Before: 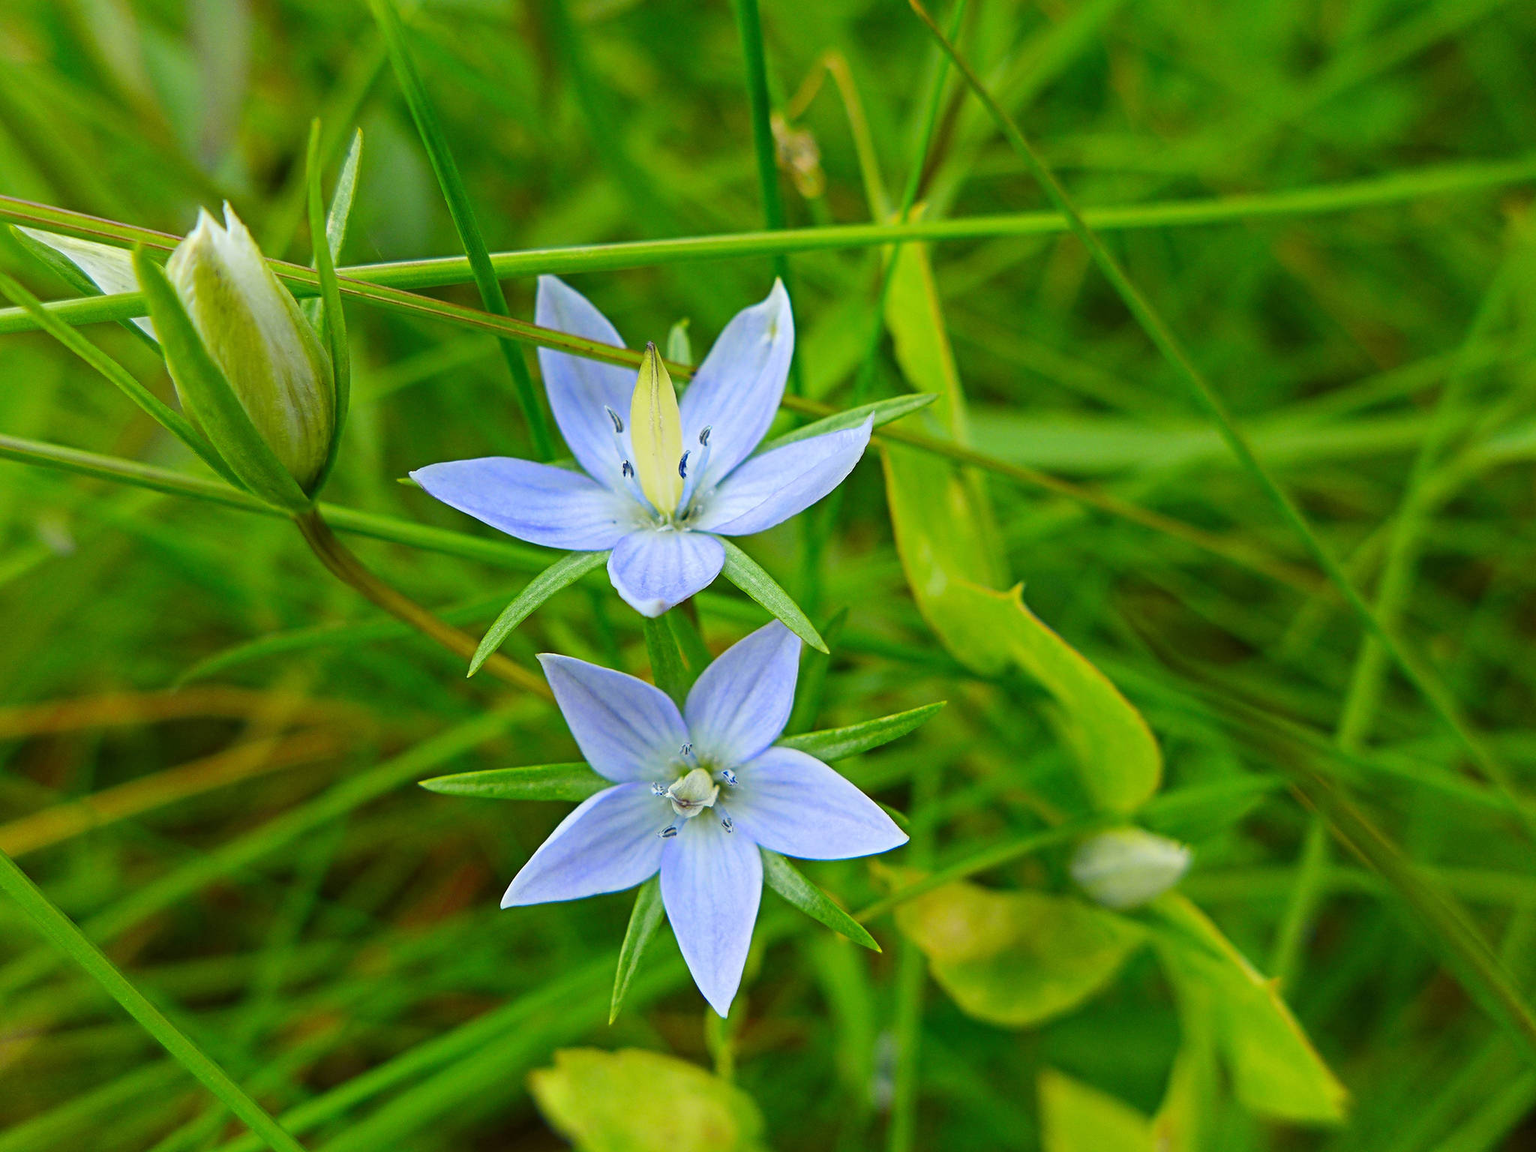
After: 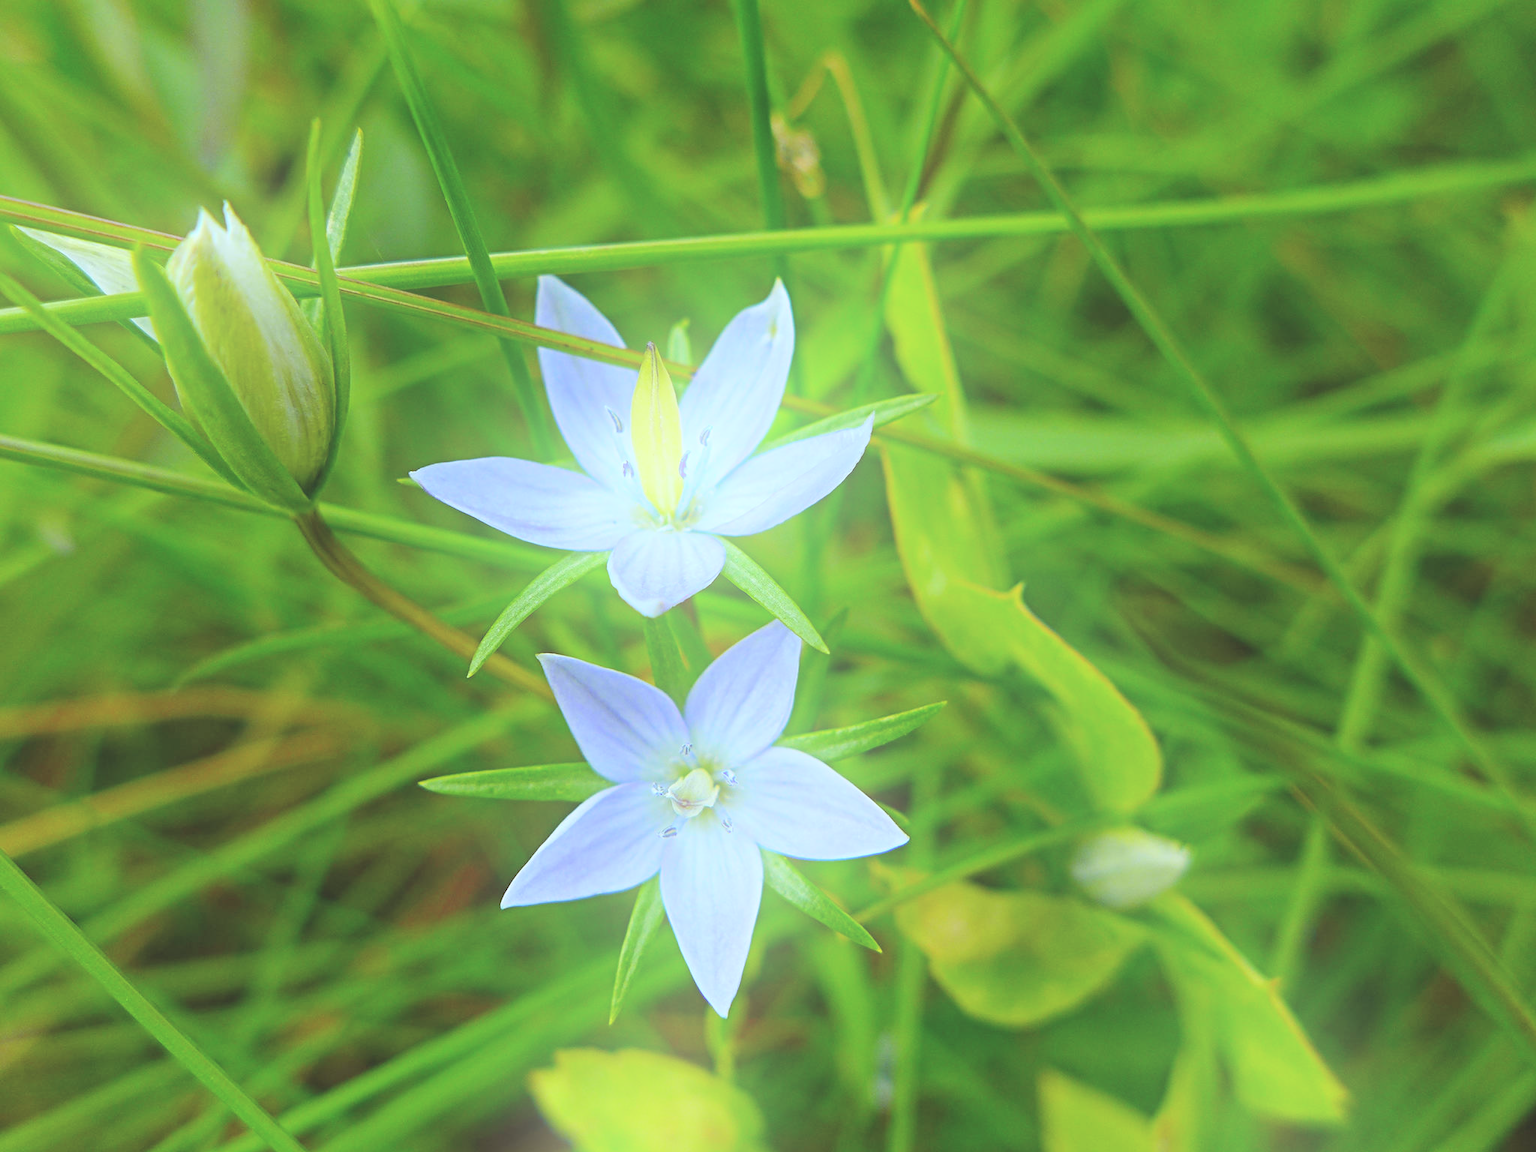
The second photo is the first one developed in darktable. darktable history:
contrast brightness saturation: brightness 0.13
white balance: red 0.925, blue 1.046
bloom: on, module defaults
color balance: lift [1.007, 1, 1, 1], gamma [1.097, 1, 1, 1]
